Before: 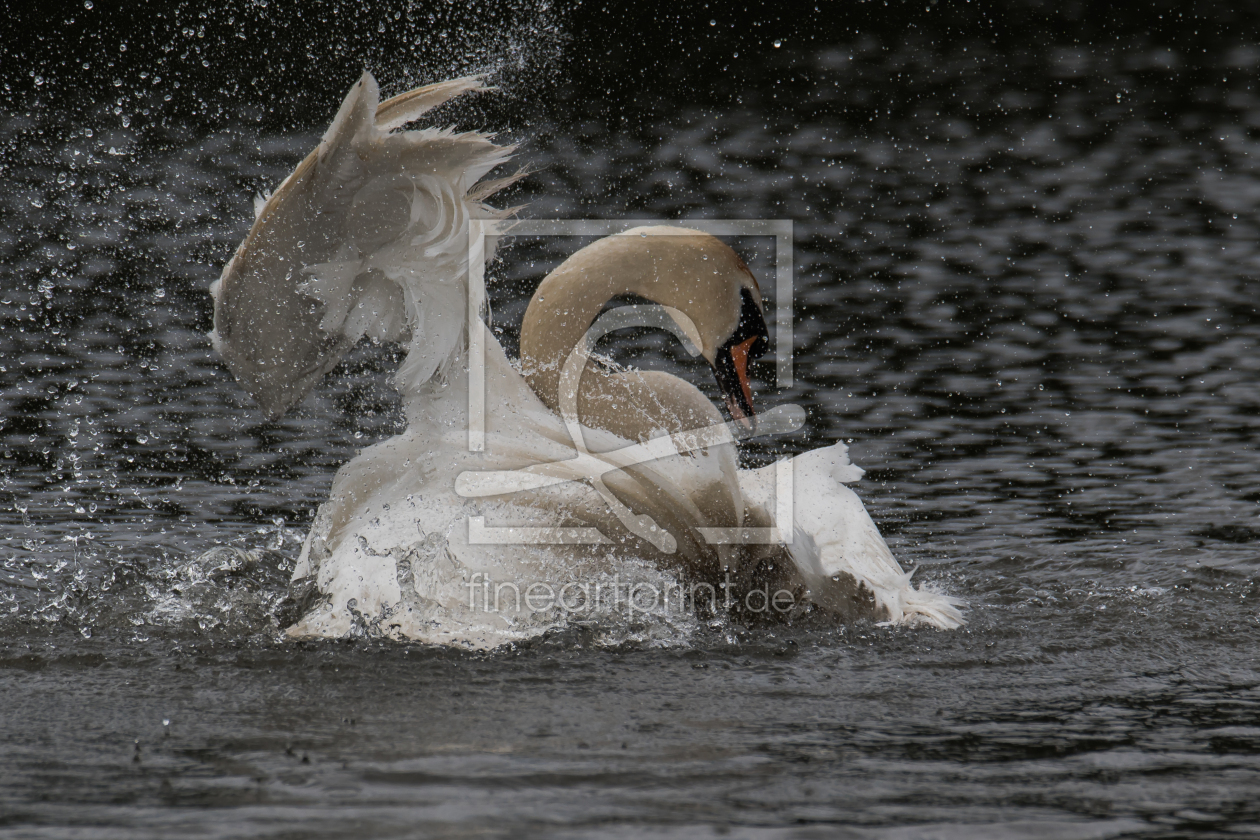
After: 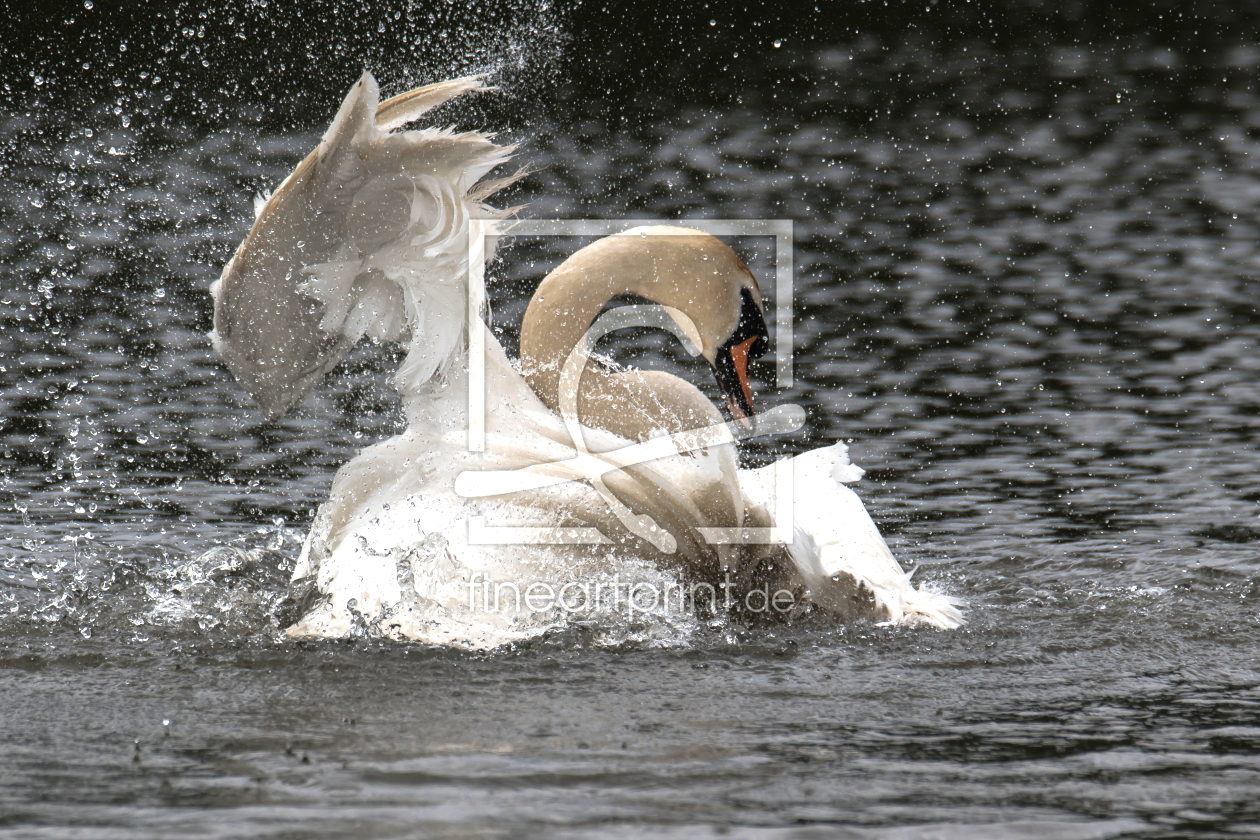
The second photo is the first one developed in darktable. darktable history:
exposure: black level correction 0, exposure 1.107 EV, compensate highlight preservation false
